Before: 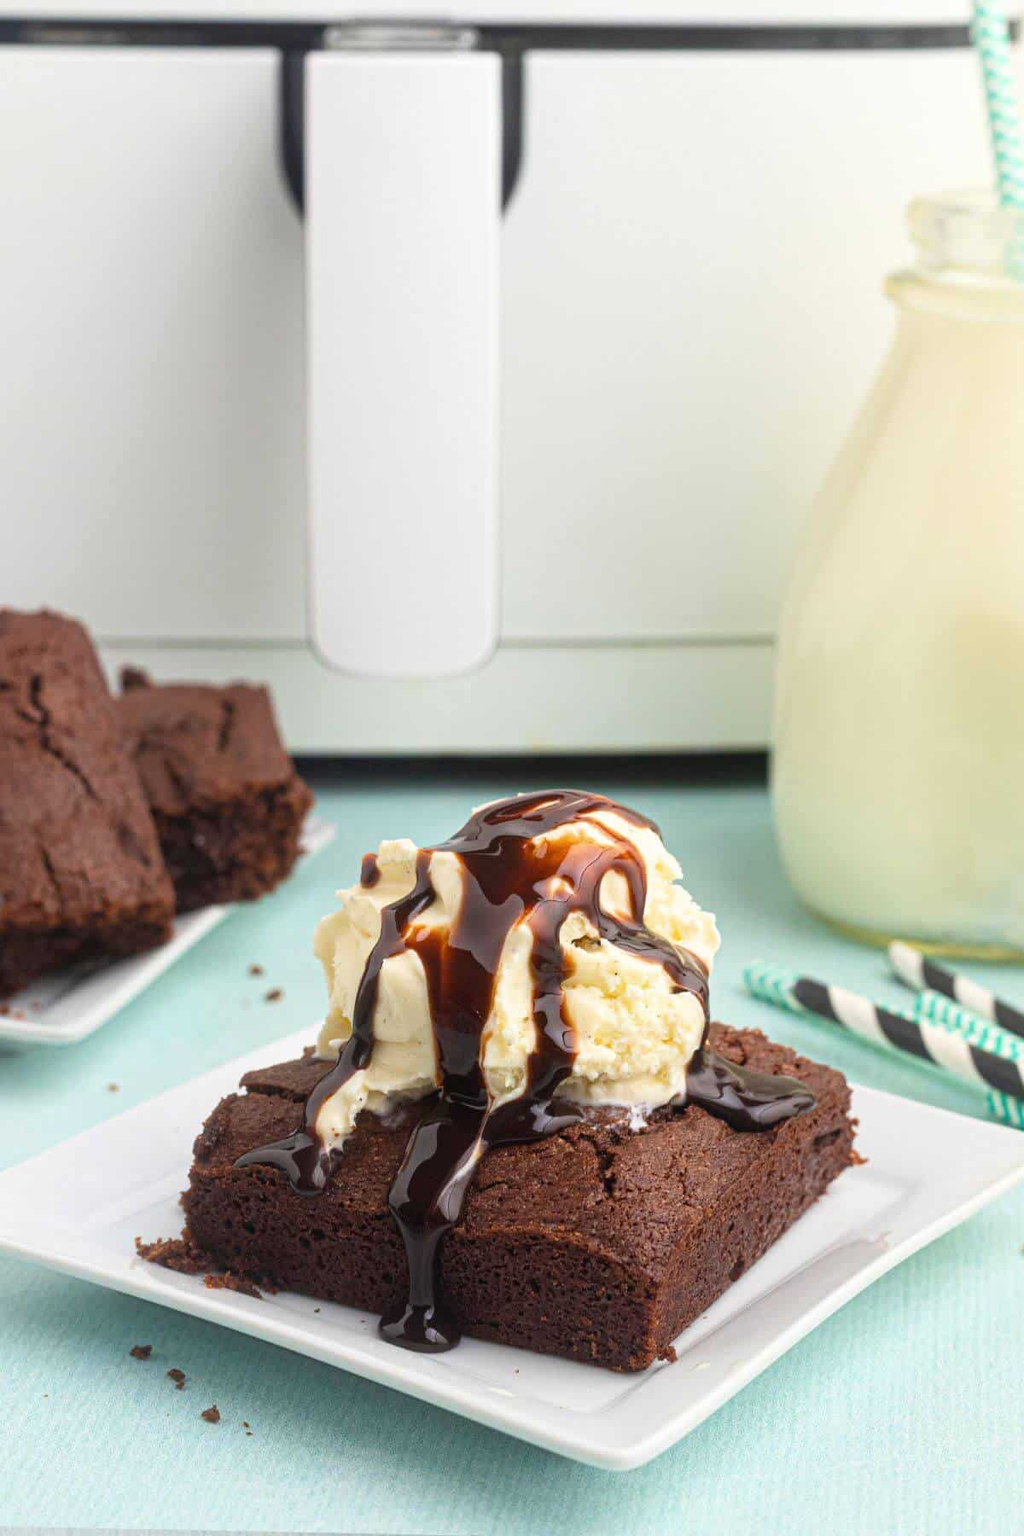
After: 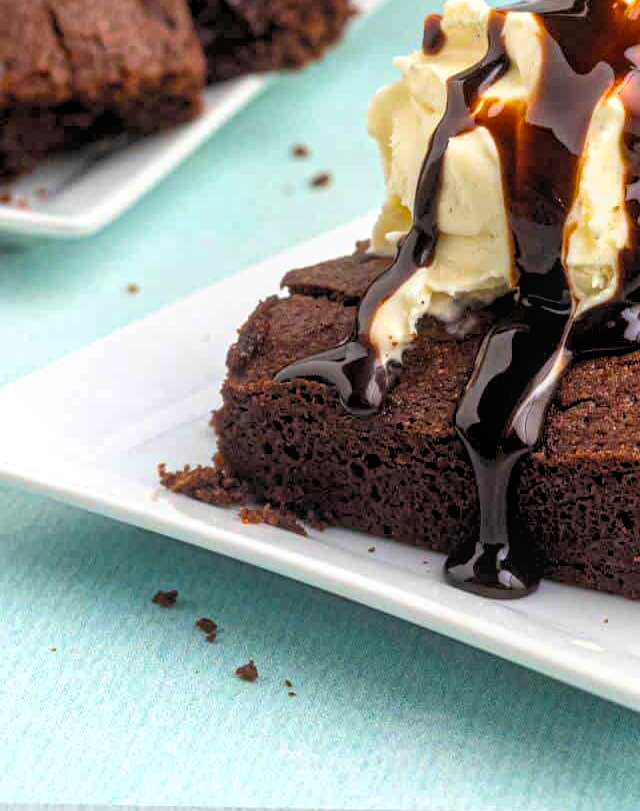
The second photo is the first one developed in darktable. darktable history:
shadows and highlights: shadows 29.32, highlights -29.32, low approximation 0.01, soften with gaussian
local contrast: on, module defaults
rgb levels: levels [[0.01, 0.419, 0.839], [0, 0.5, 1], [0, 0.5, 1]]
color balance rgb: perceptual saturation grading › global saturation 20%, global vibrance 10%
tone equalizer: -7 EV 0.18 EV, -6 EV 0.12 EV, -5 EV 0.08 EV, -4 EV 0.04 EV, -2 EV -0.02 EV, -1 EV -0.04 EV, +0 EV -0.06 EV, luminance estimator HSV value / RGB max
crop and rotate: top 54.778%, right 46.61%, bottom 0.159%
